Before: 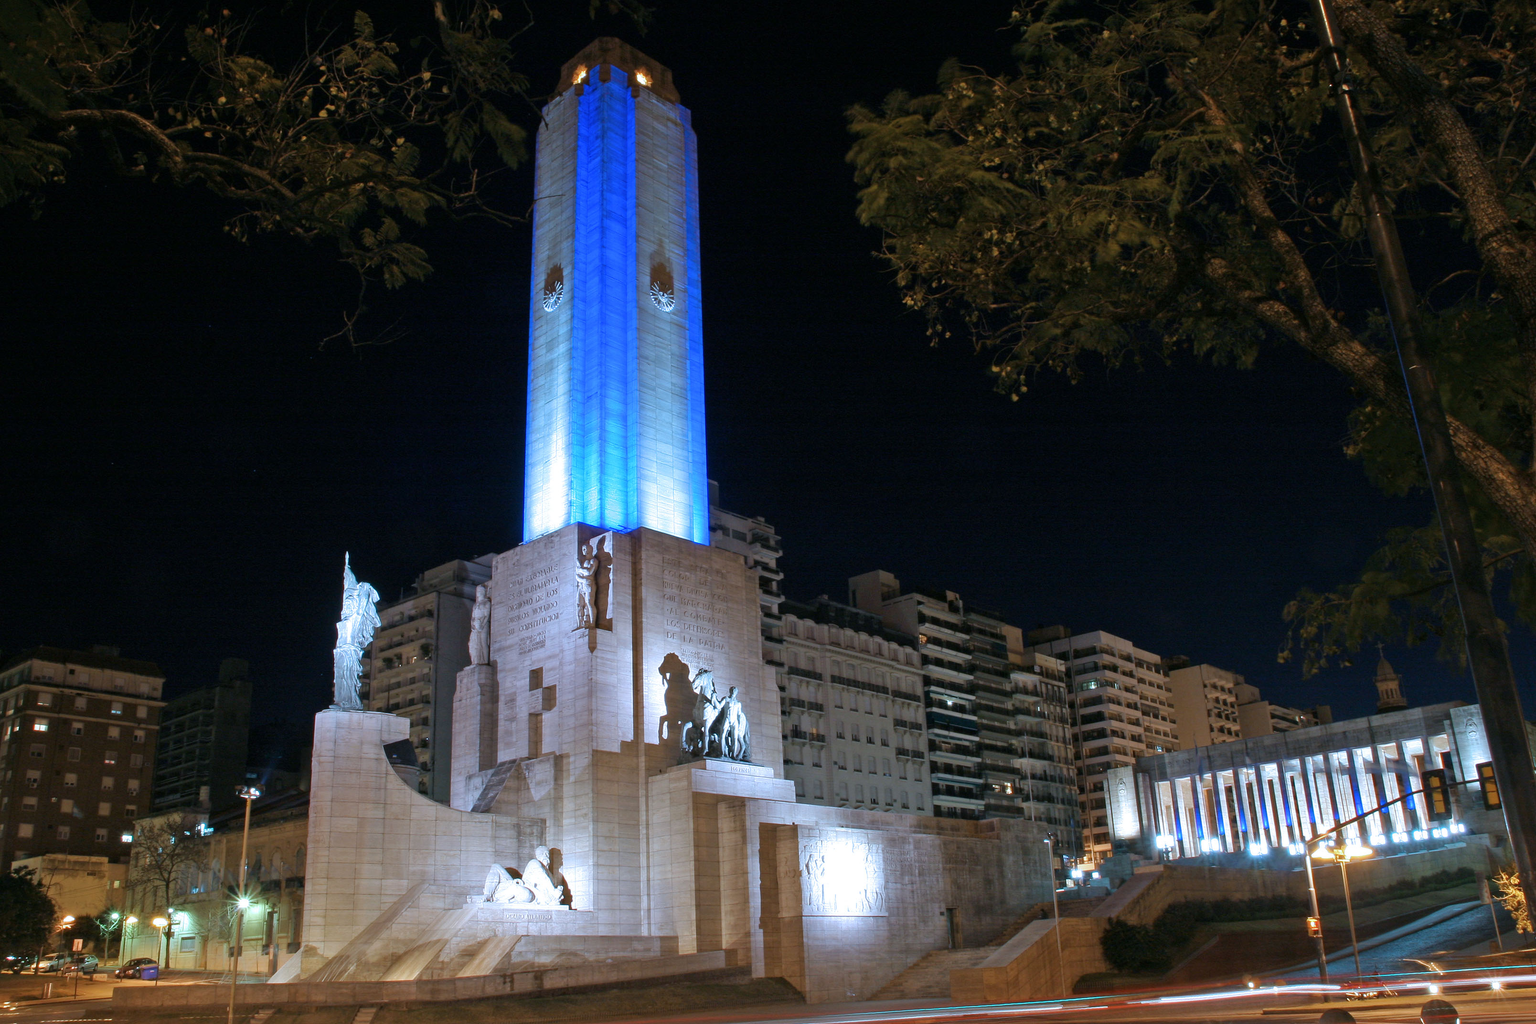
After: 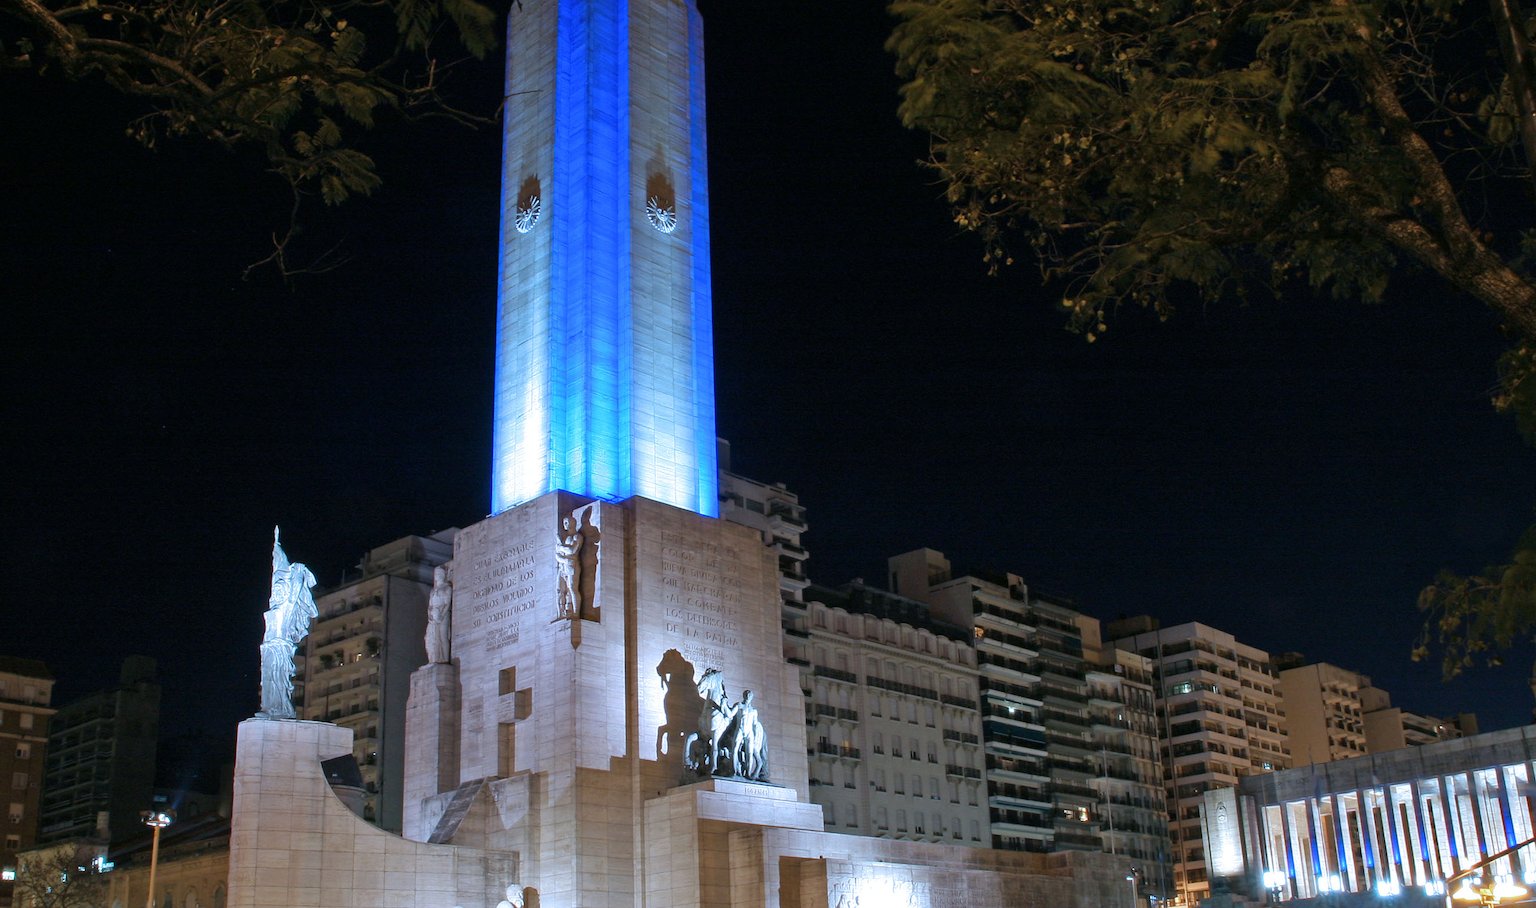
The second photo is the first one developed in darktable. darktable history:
crop: left 7.856%, top 11.836%, right 10.12%, bottom 15.387%
base curve: preserve colors none
